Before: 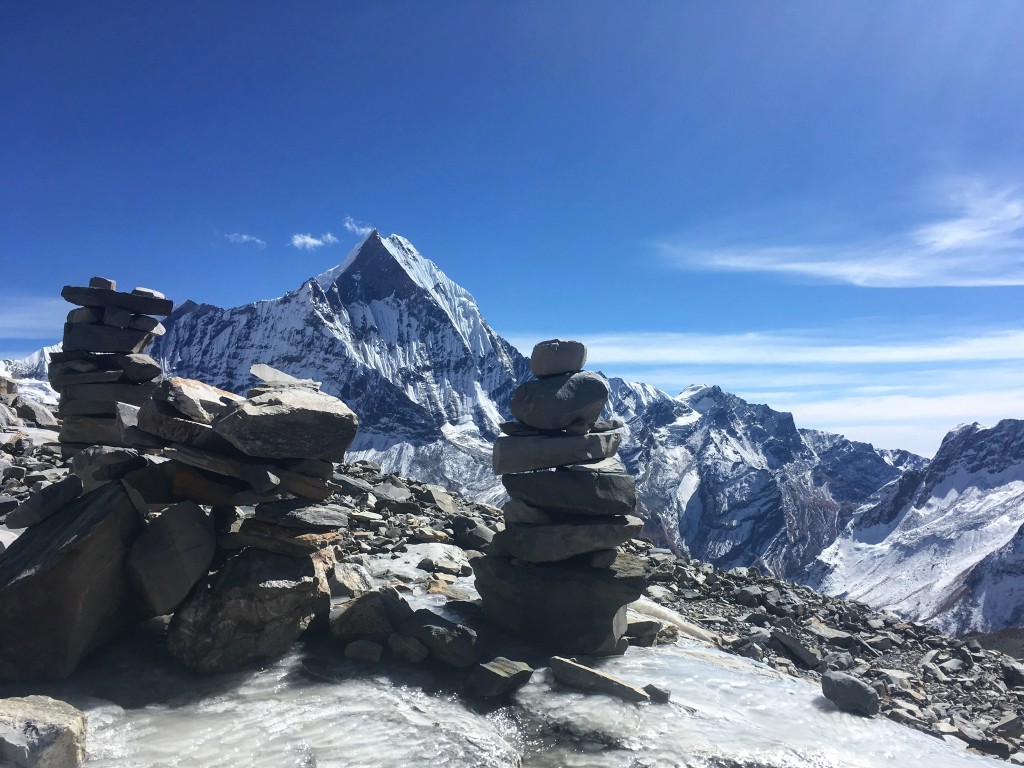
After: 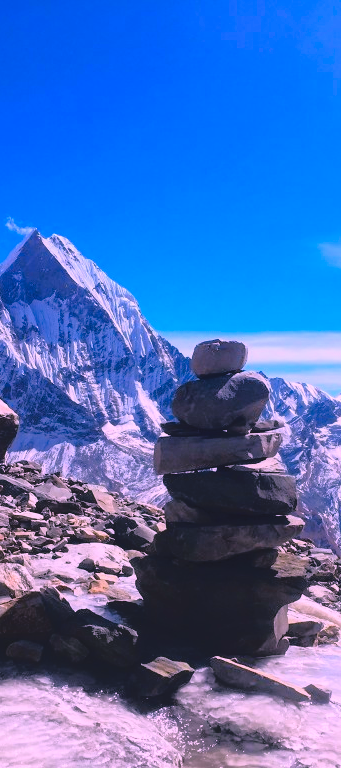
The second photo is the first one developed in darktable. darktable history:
crop: left 33.125%, right 33.535%
color correction: highlights a* 19.51, highlights b* -11.89, saturation 1.67
tone equalizer: -8 EV -1.85 EV, -7 EV -1.18 EV, -6 EV -1.62 EV, edges refinement/feathering 500, mask exposure compensation -1.57 EV, preserve details no
contrast brightness saturation: contrast -0.095, brightness 0.046, saturation 0.082
